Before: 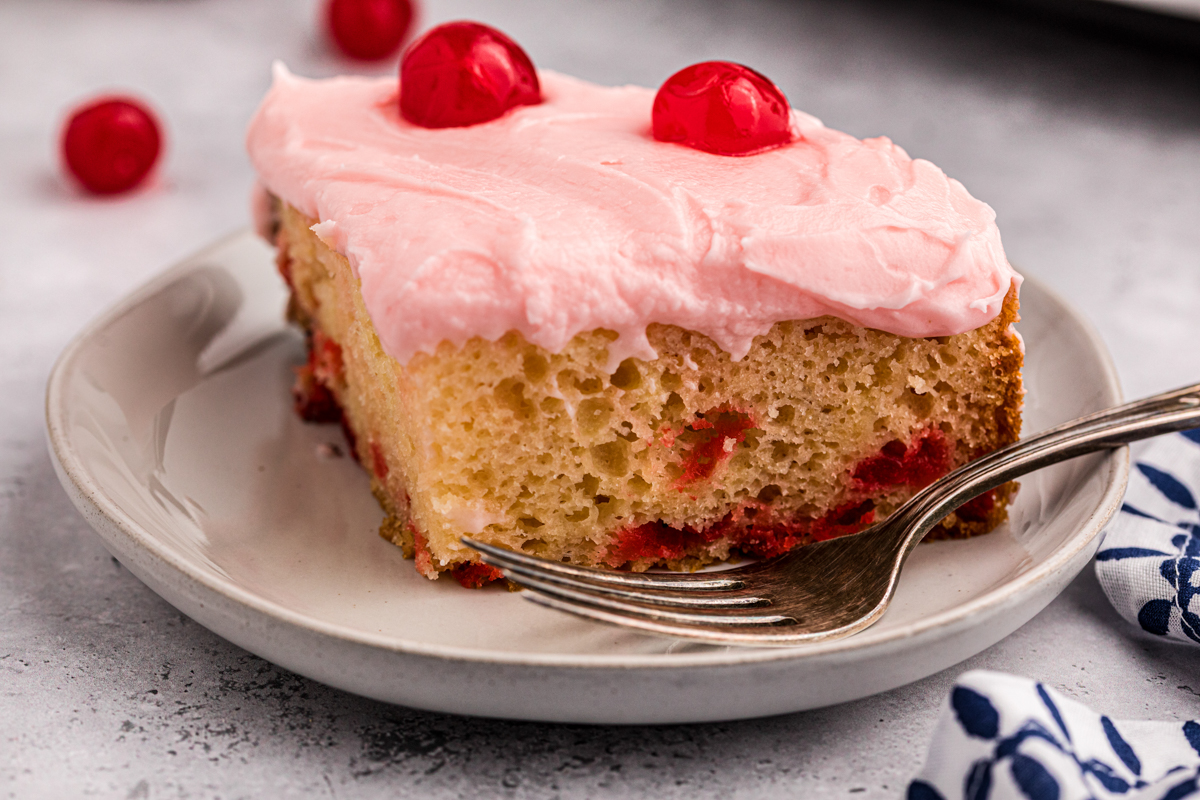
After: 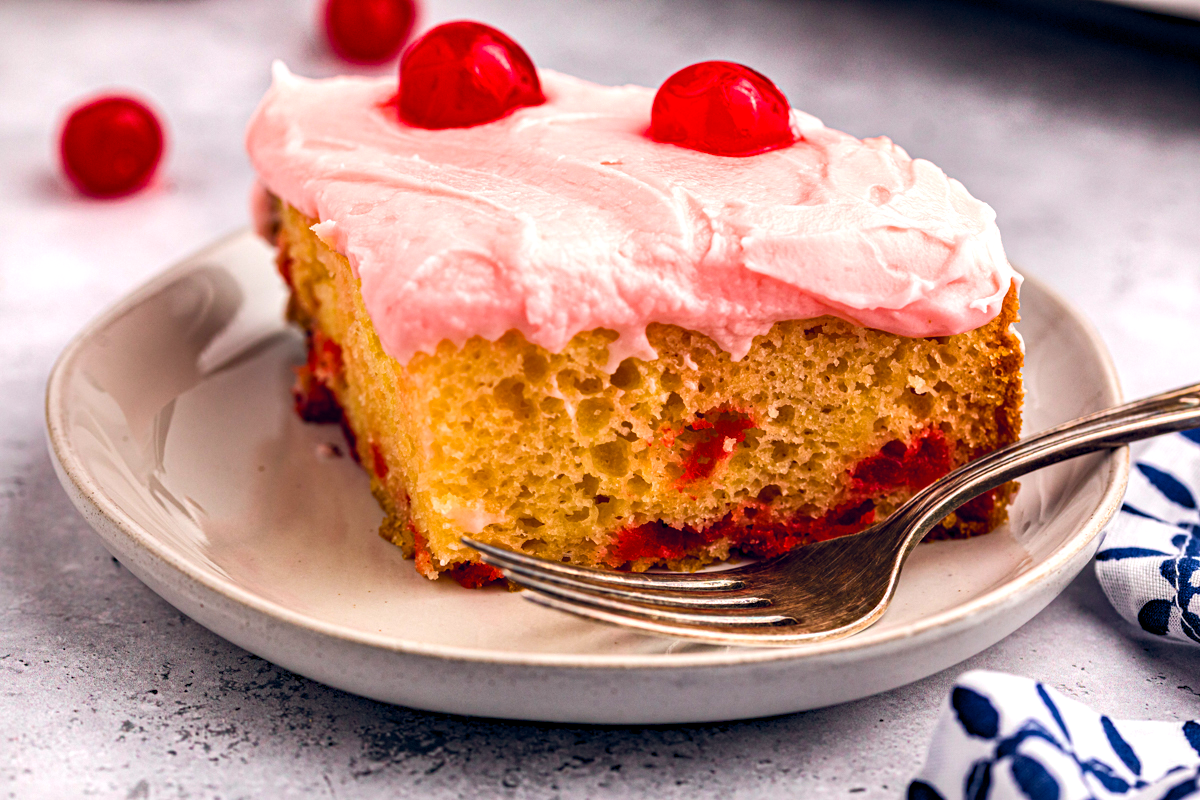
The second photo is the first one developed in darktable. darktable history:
exposure: exposure 0.498 EV, compensate highlight preservation false
color balance rgb: global offset › chroma 0.099%, global offset › hue 249.5°, perceptual saturation grading › global saturation 25.826%, global vibrance 20%
shadows and highlights: shadows 34.37, highlights -34.94, soften with gaussian
haze removal: compatibility mode true, adaptive false
